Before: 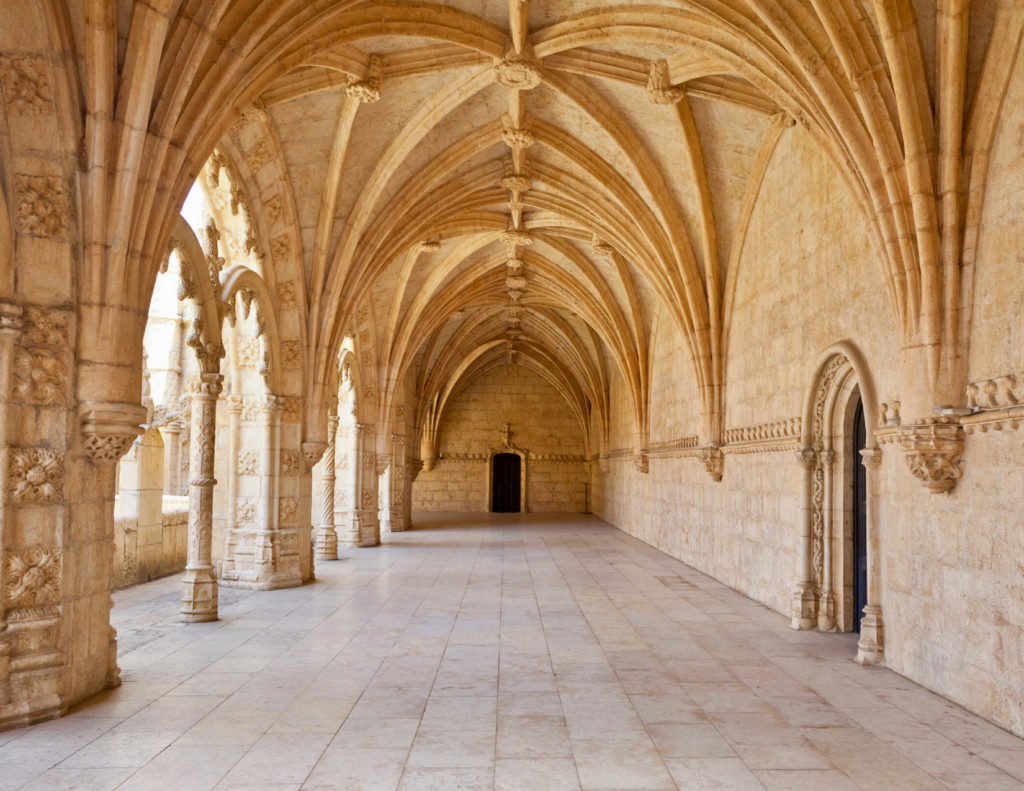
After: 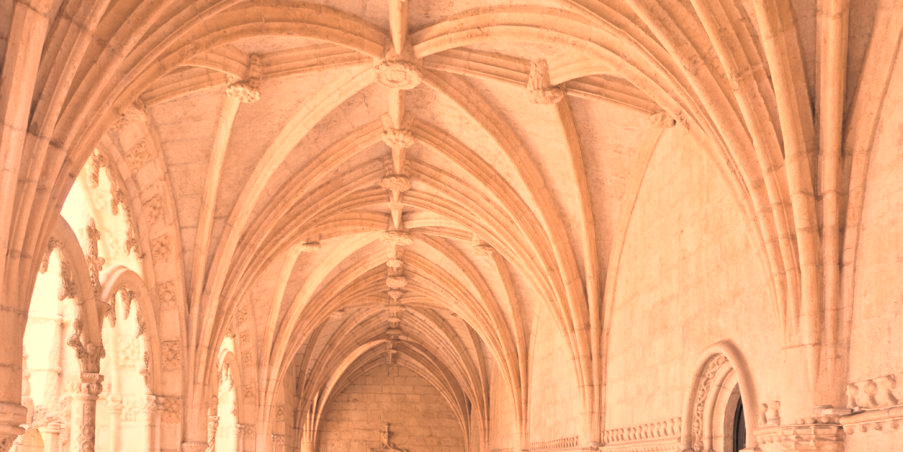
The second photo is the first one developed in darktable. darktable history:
contrast brightness saturation: brightness 0.18, saturation -0.5
white balance: red 1.467, blue 0.684
crop and rotate: left 11.812%, bottom 42.776%
